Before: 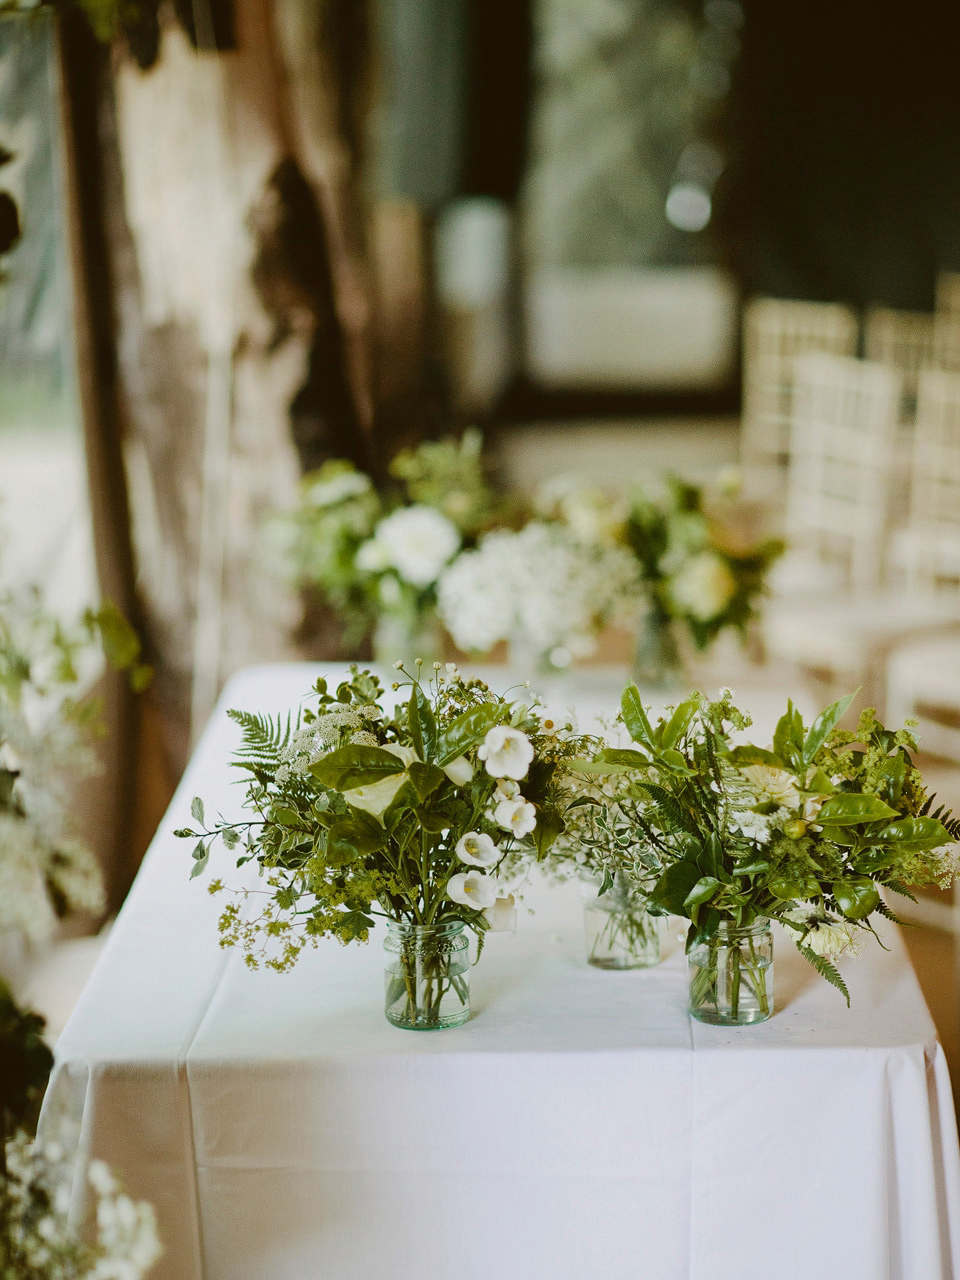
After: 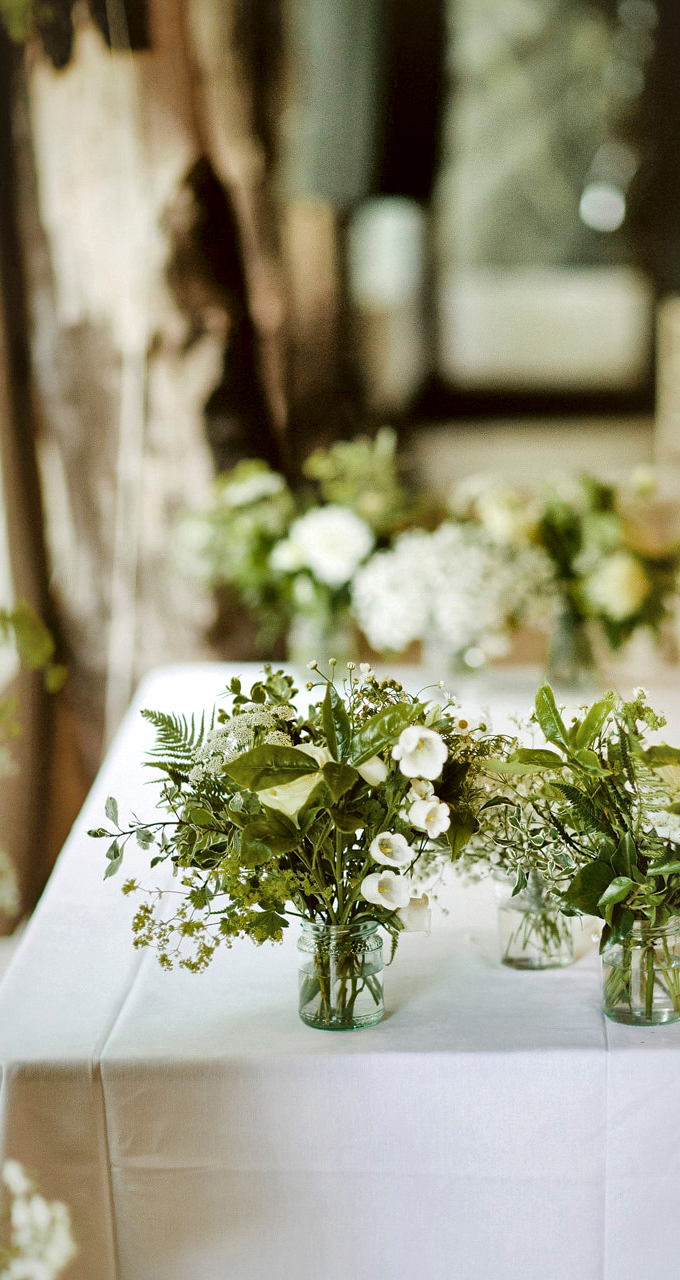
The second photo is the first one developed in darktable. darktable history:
tone curve: curves: ch0 [(0, 0) (0.004, 0.008) (0.077, 0.156) (0.169, 0.29) (0.774, 0.774) (1, 1)], color space Lab, independent channels, preserve colors none
local contrast: mode bilateral grid, contrast 45, coarseness 70, detail 213%, midtone range 0.2
crop and rotate: left 9.031%, right 20.072%
